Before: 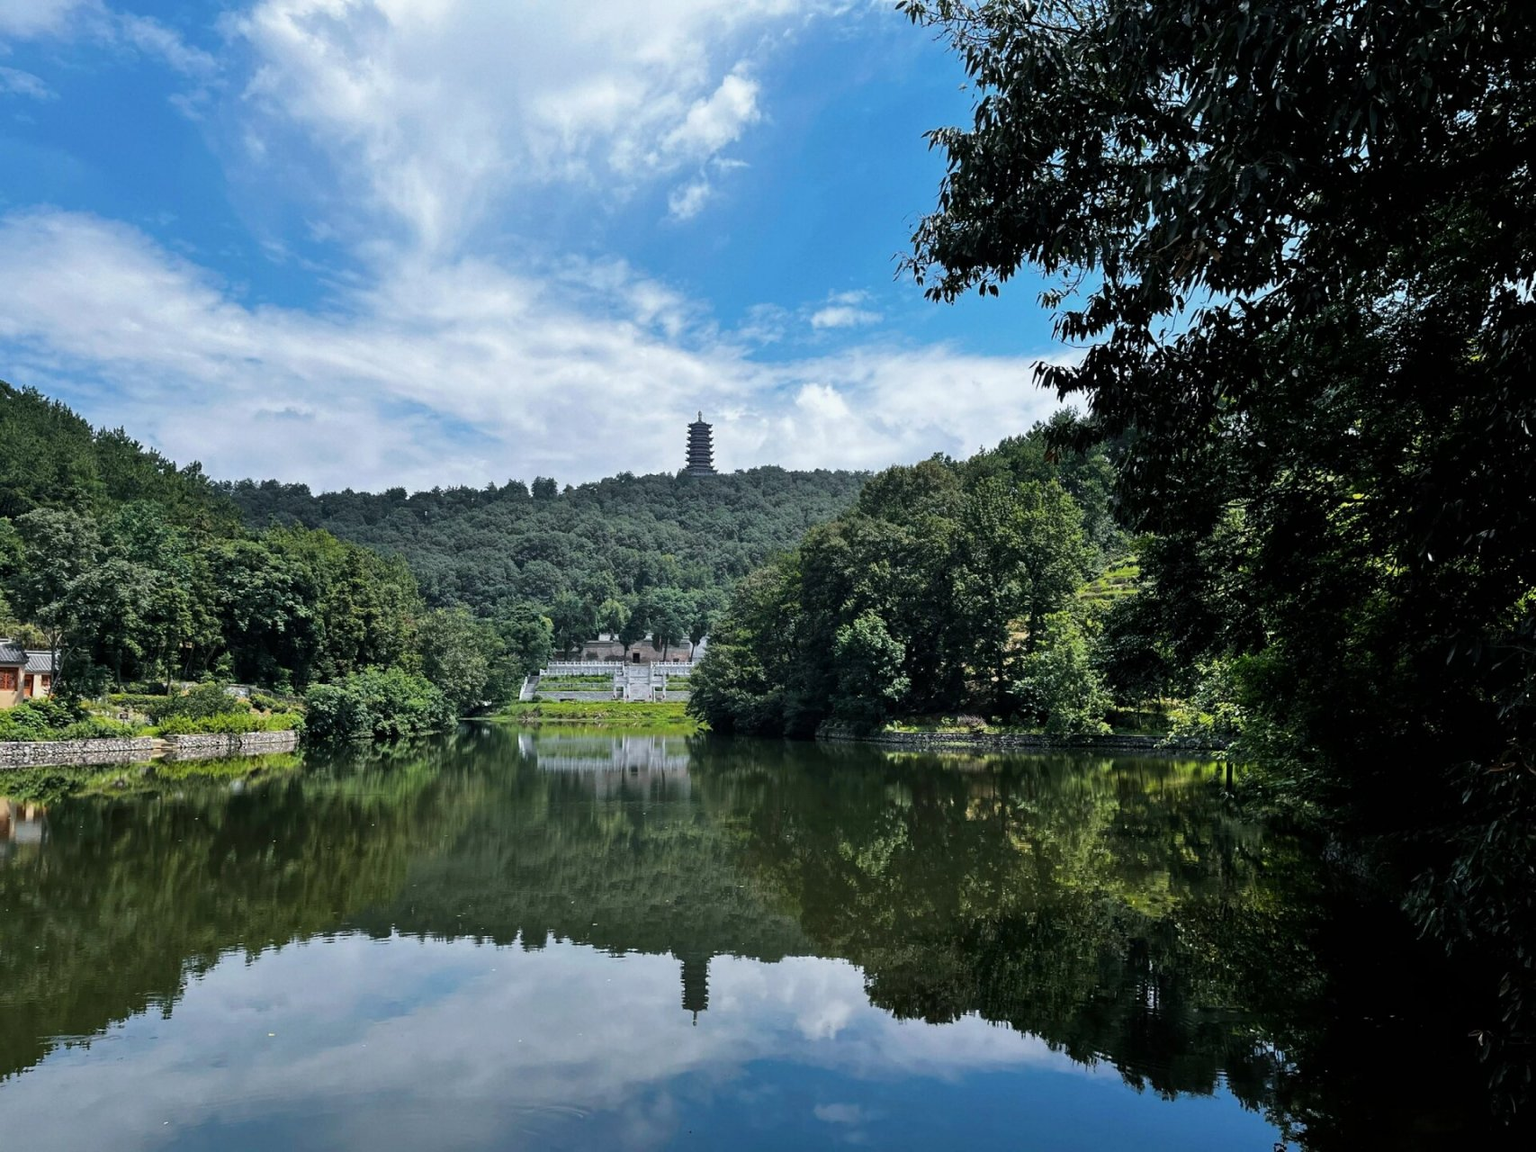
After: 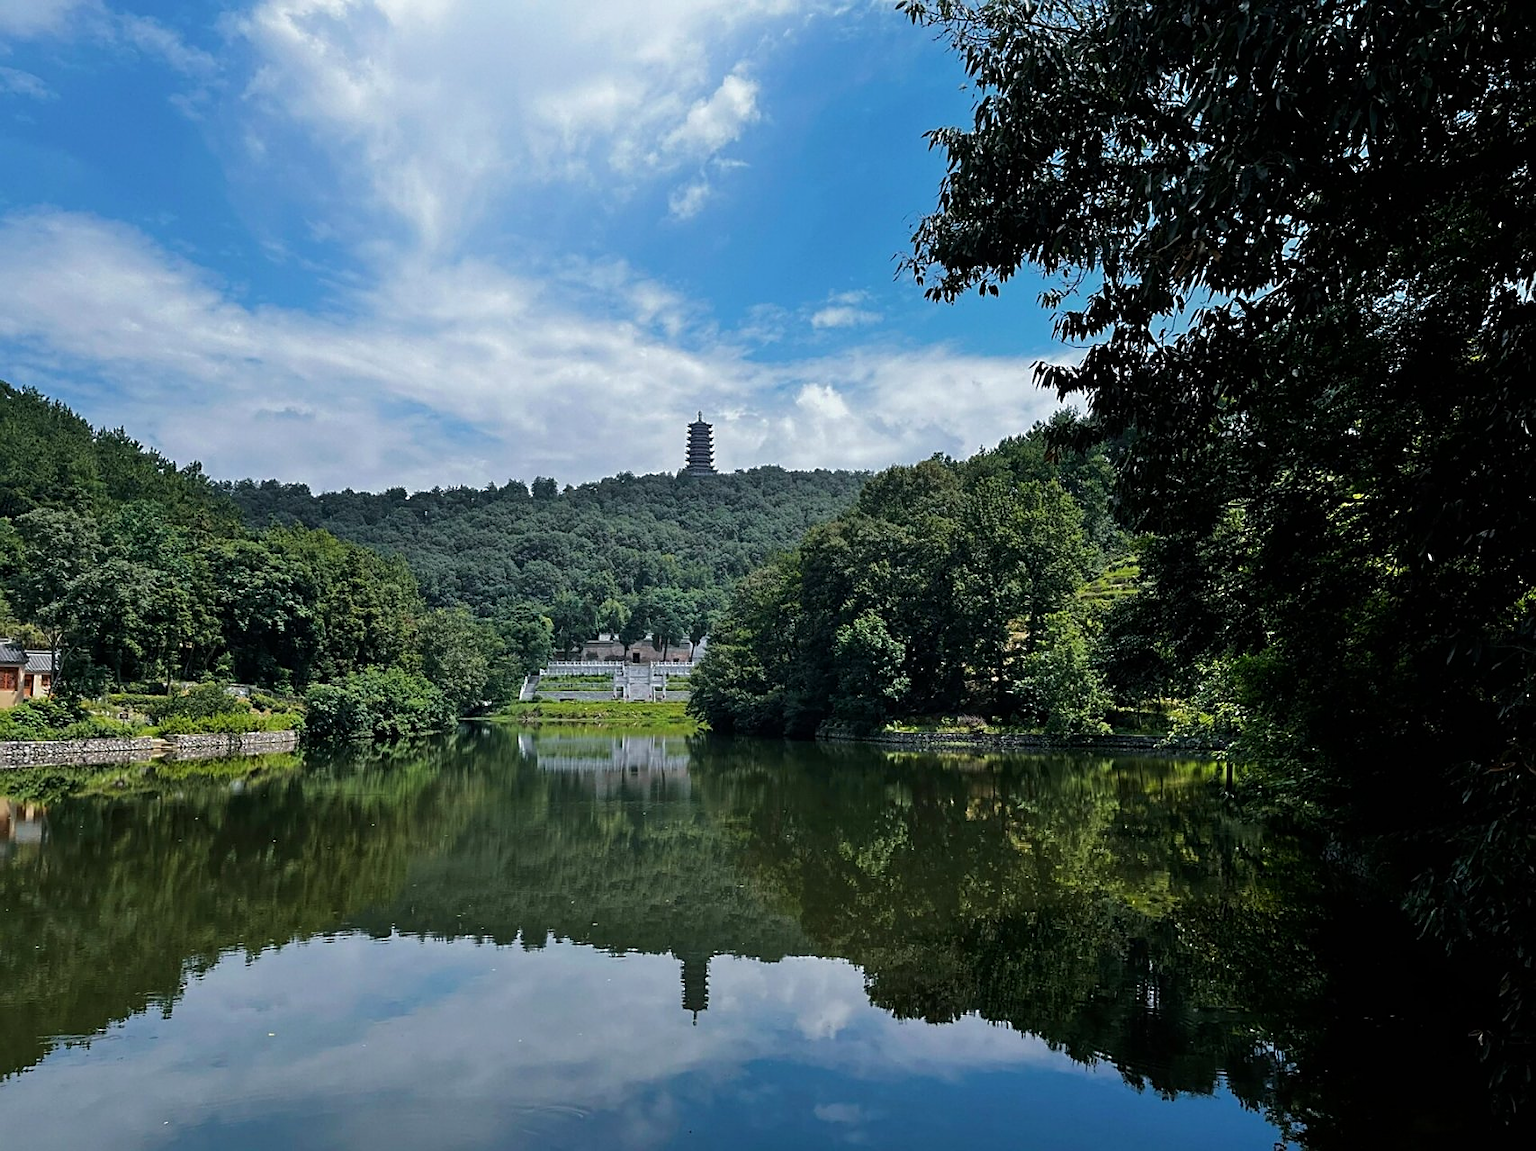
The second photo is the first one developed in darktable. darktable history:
velvia: strength 15%
white balance: red 1, blue 1
sharpen: on, module defaults
shadows and highlights: shadows -24.28, highlights 49.77, soften with gaussian
rgb curve: curves: ch0 [(0, 0) (0.175, 0.154) (0.785, 0.663) (1, 1)]
